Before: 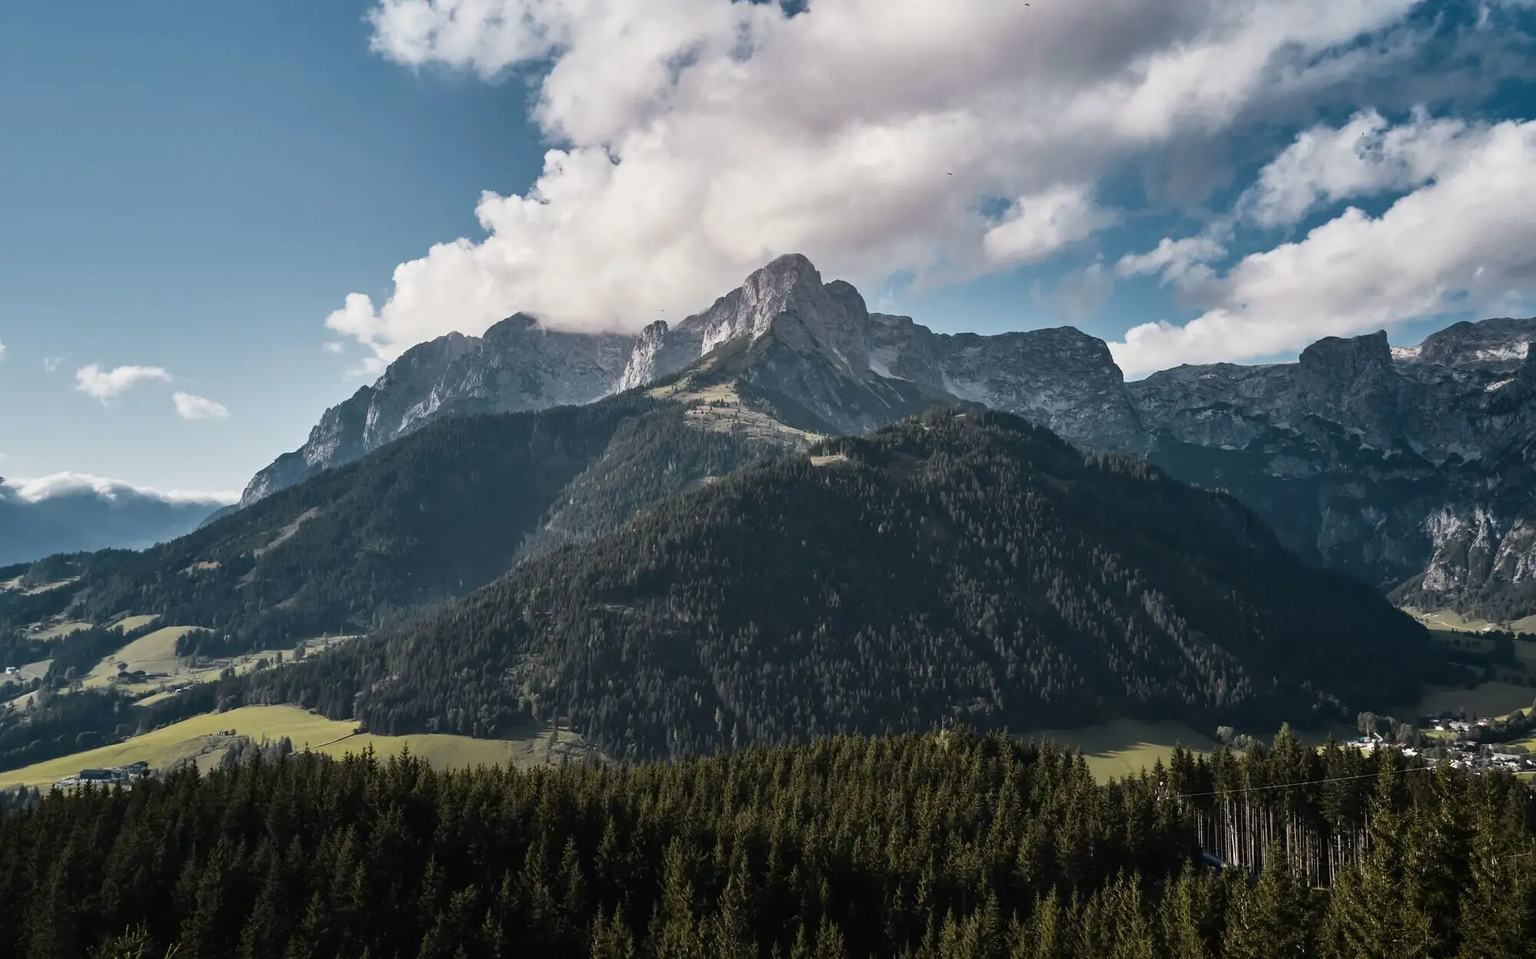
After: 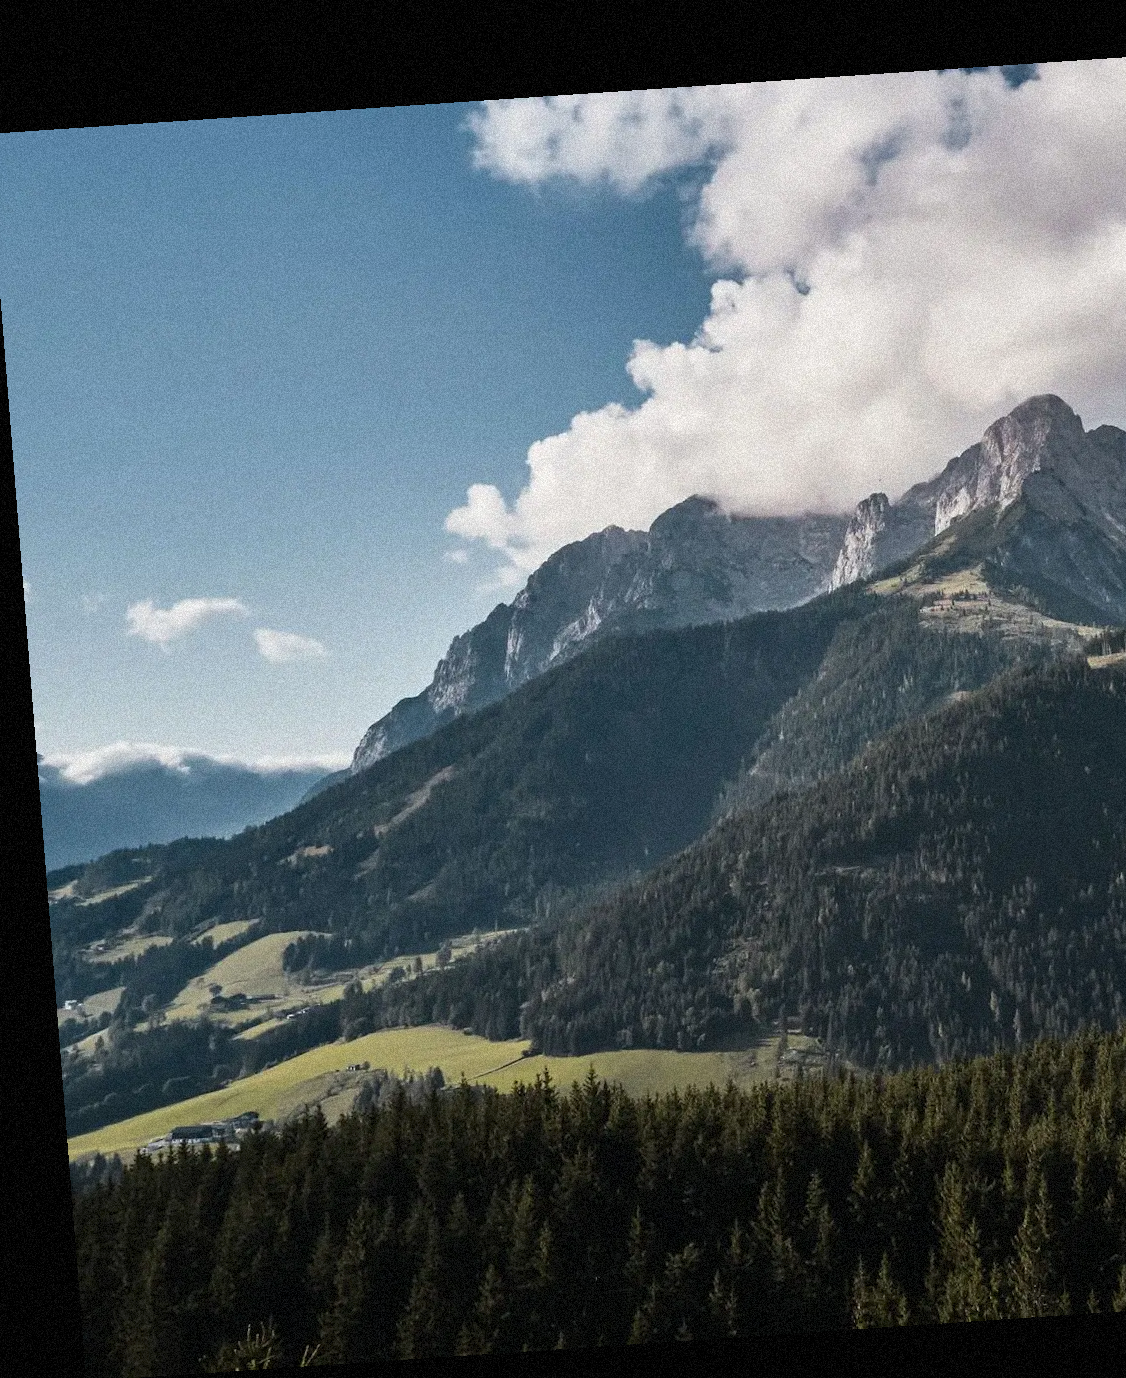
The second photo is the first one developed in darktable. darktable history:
grain: strength 35%, mid-tones bias 0%
rotate and perspective: rotation -4.2°, shear 0.006, automatic cropping off
crop: left 0.587%, right 45.588%, bottom 0.086%
